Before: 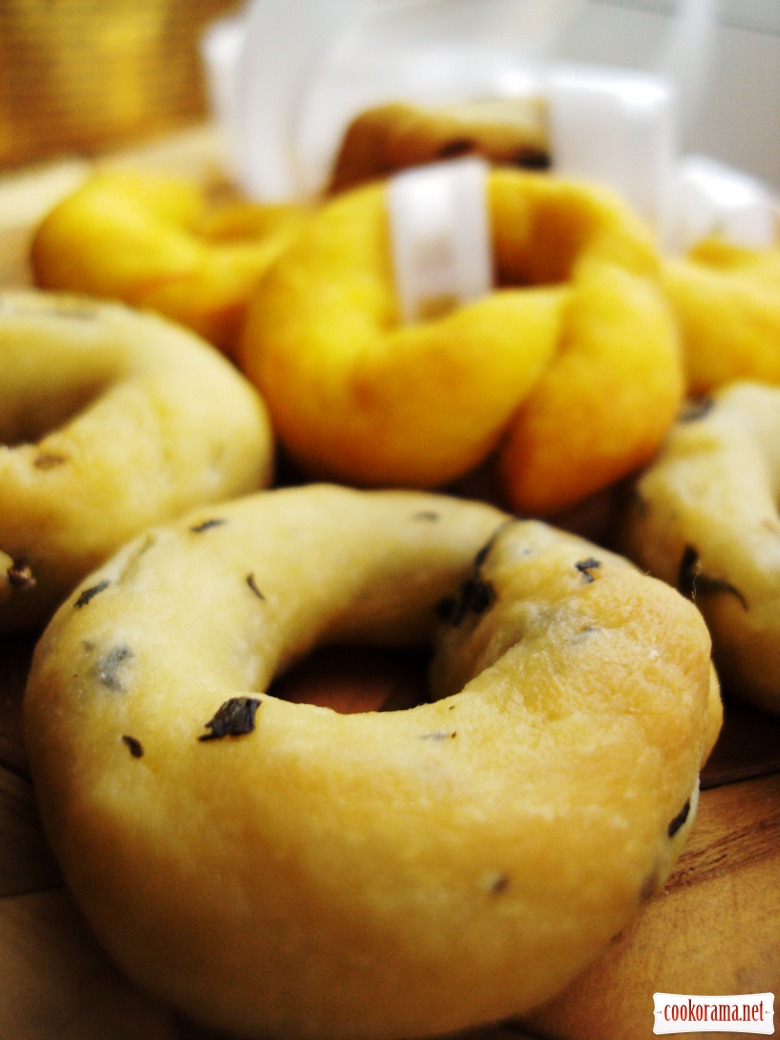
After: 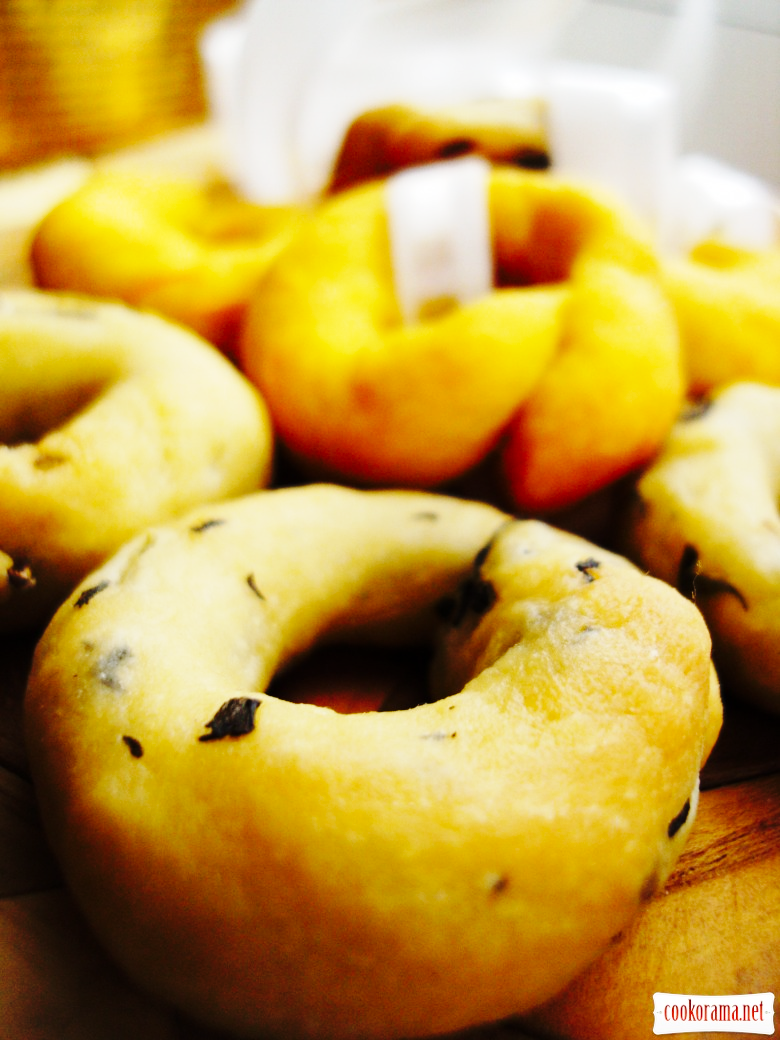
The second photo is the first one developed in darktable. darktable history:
base curve: curves: ch0 [(0, 0) (0.036, 0.025) (0.121, 0.166) (0.206, 0.329) (0.605, 0.79) (1, 1)], preserve colors none
color balance: on, module defaults
